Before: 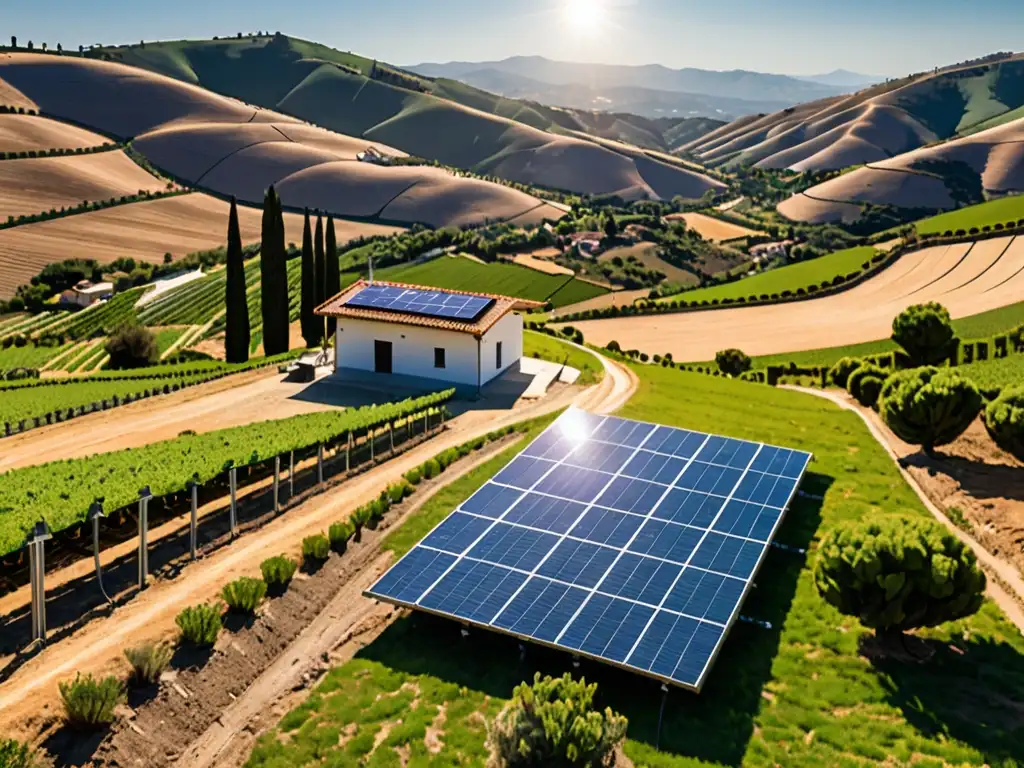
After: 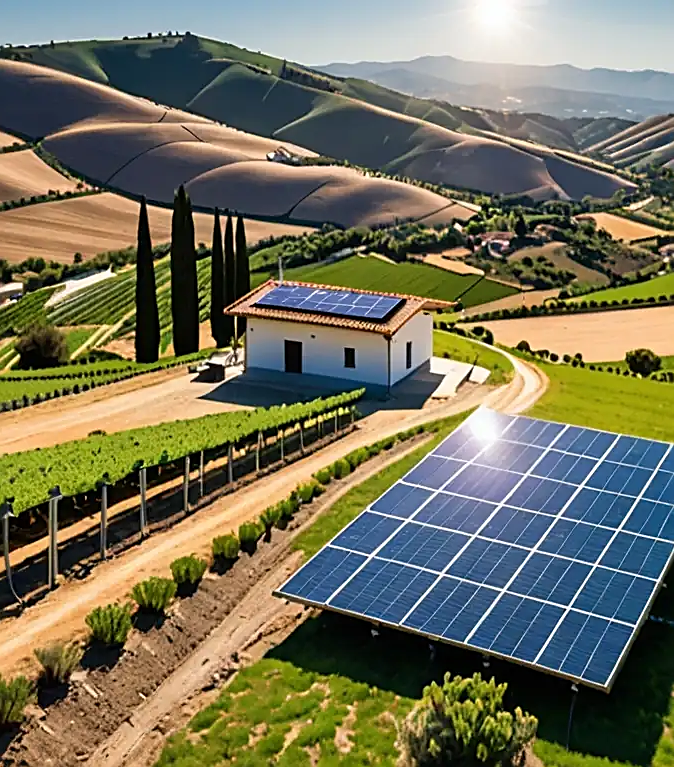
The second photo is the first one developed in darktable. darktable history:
sharpen: on, module defaults
crop and rotate: left 8.808%, right 25.304%
